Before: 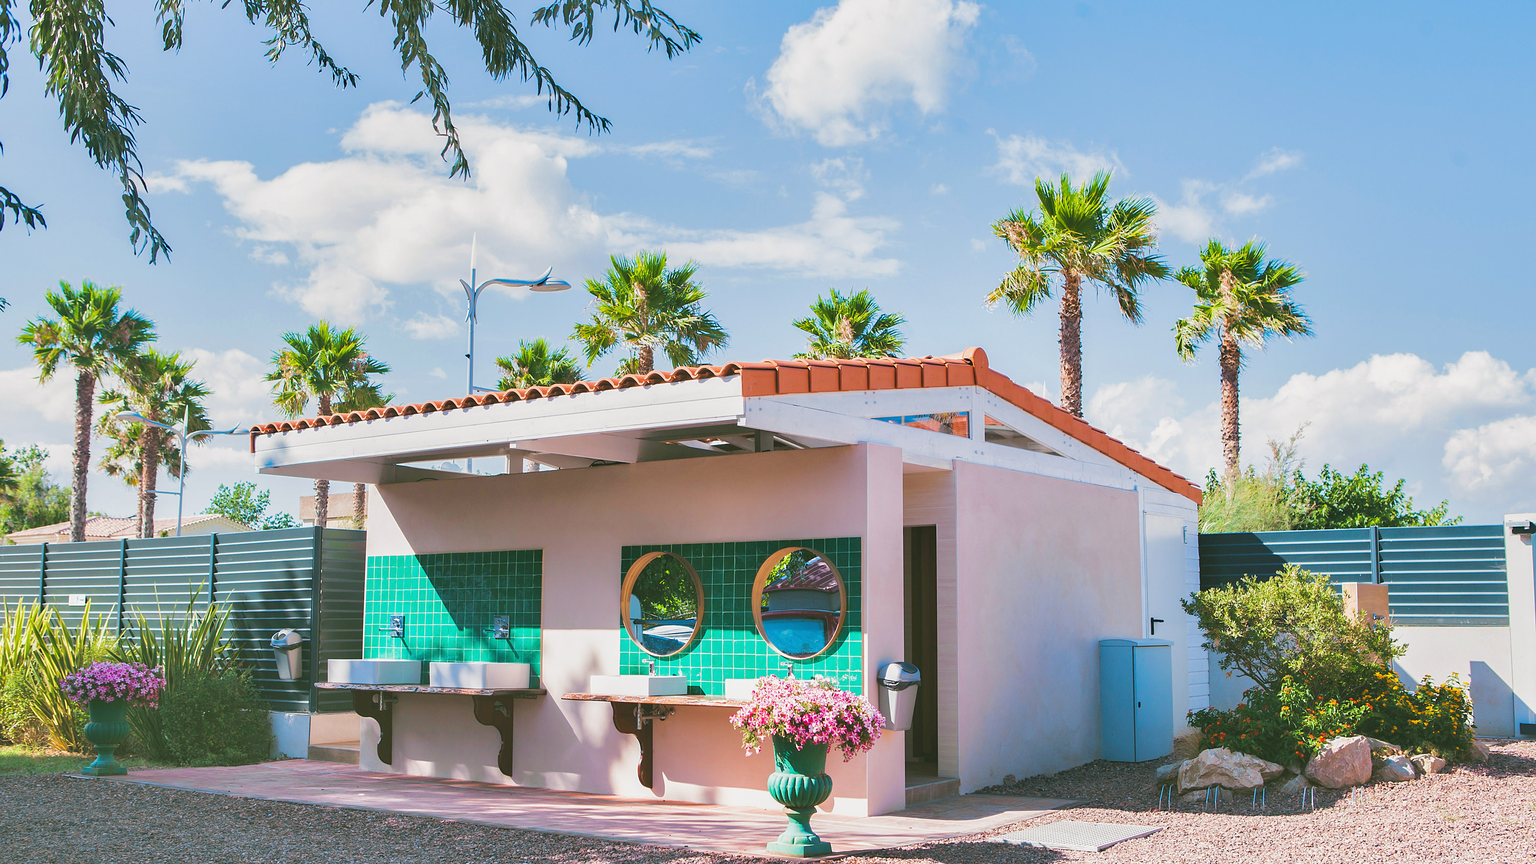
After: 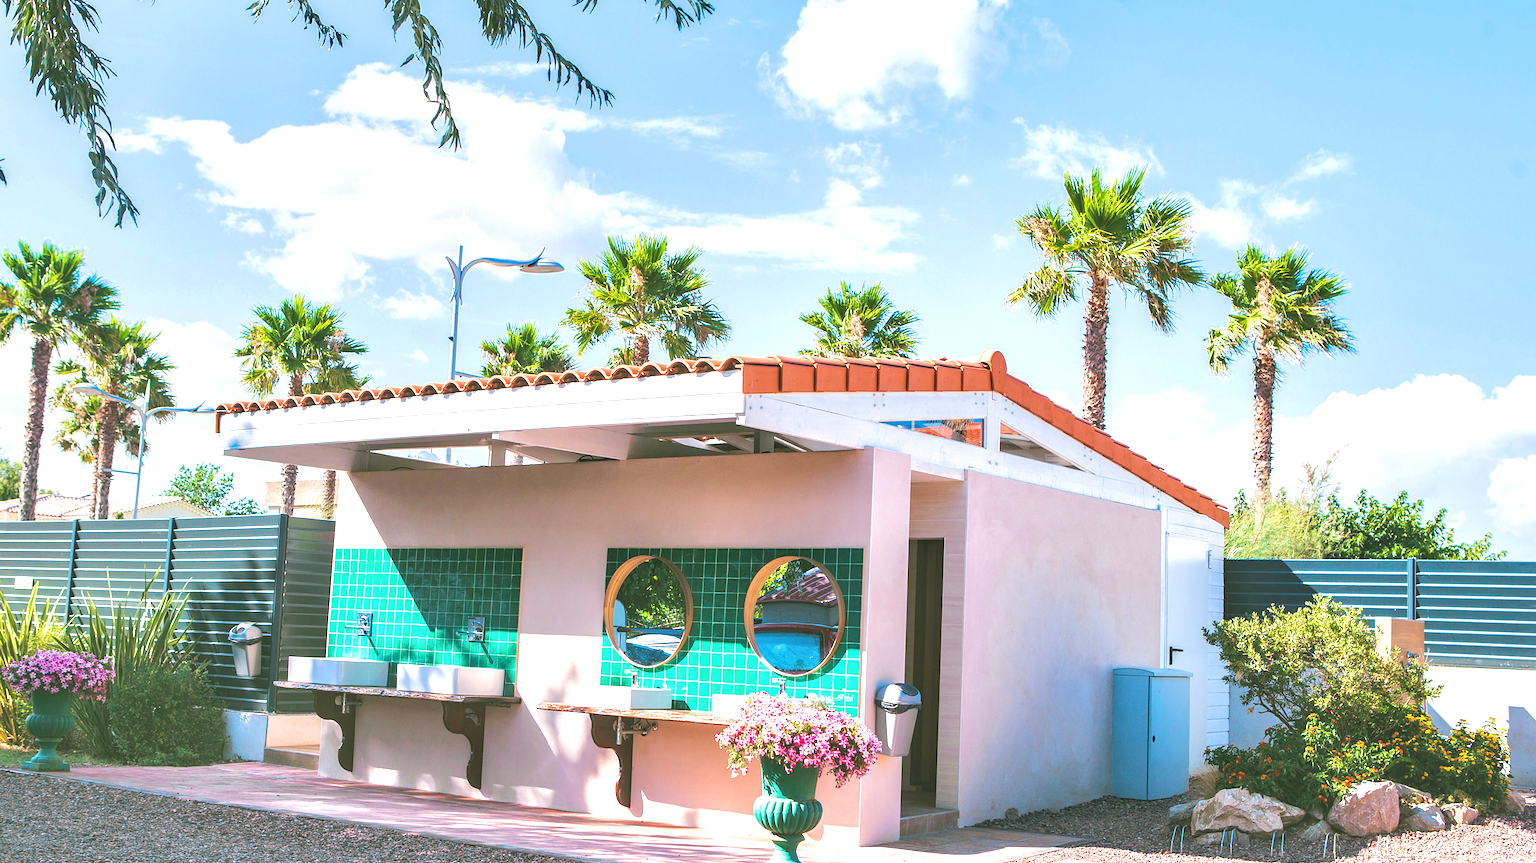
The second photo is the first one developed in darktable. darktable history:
crop and rotate: angle -2.23°
local contrast: detail 130%
exposure: black level correction -0.005, exposure 0.625 EV, compensate exposure bias true, compensate highlight preservation false
